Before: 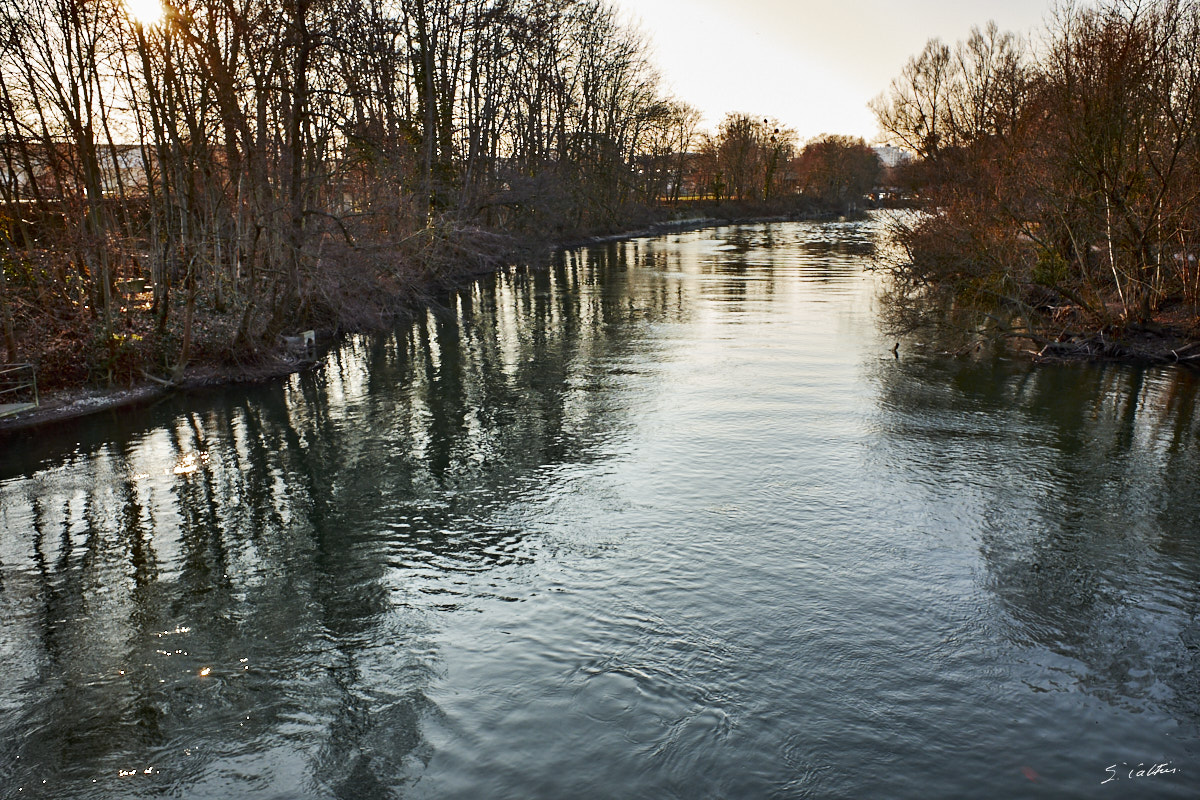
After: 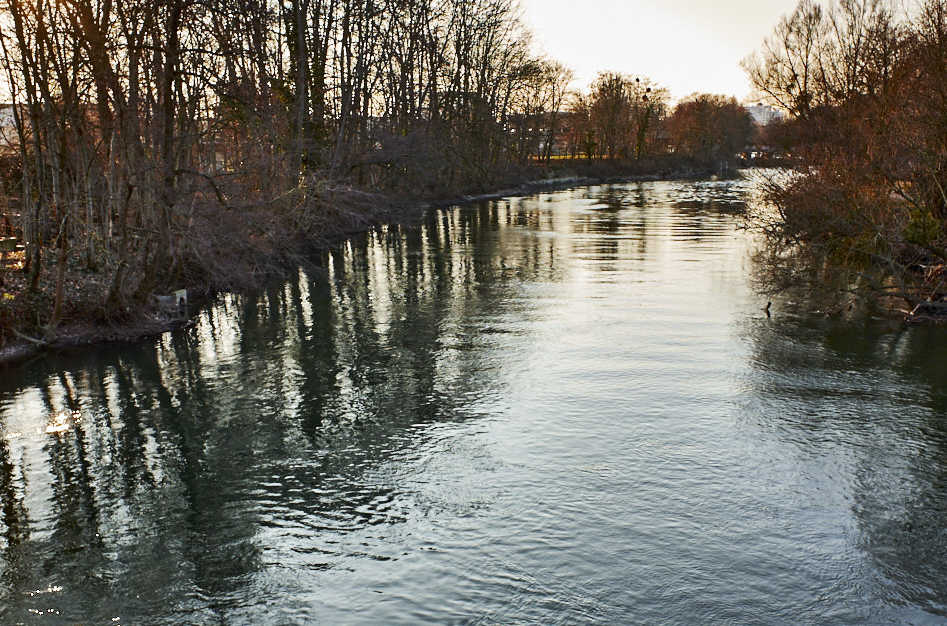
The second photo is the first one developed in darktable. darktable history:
crop and rotate: left 10.699%, top 5.129%, right 10.323%, bottom 16.545%
